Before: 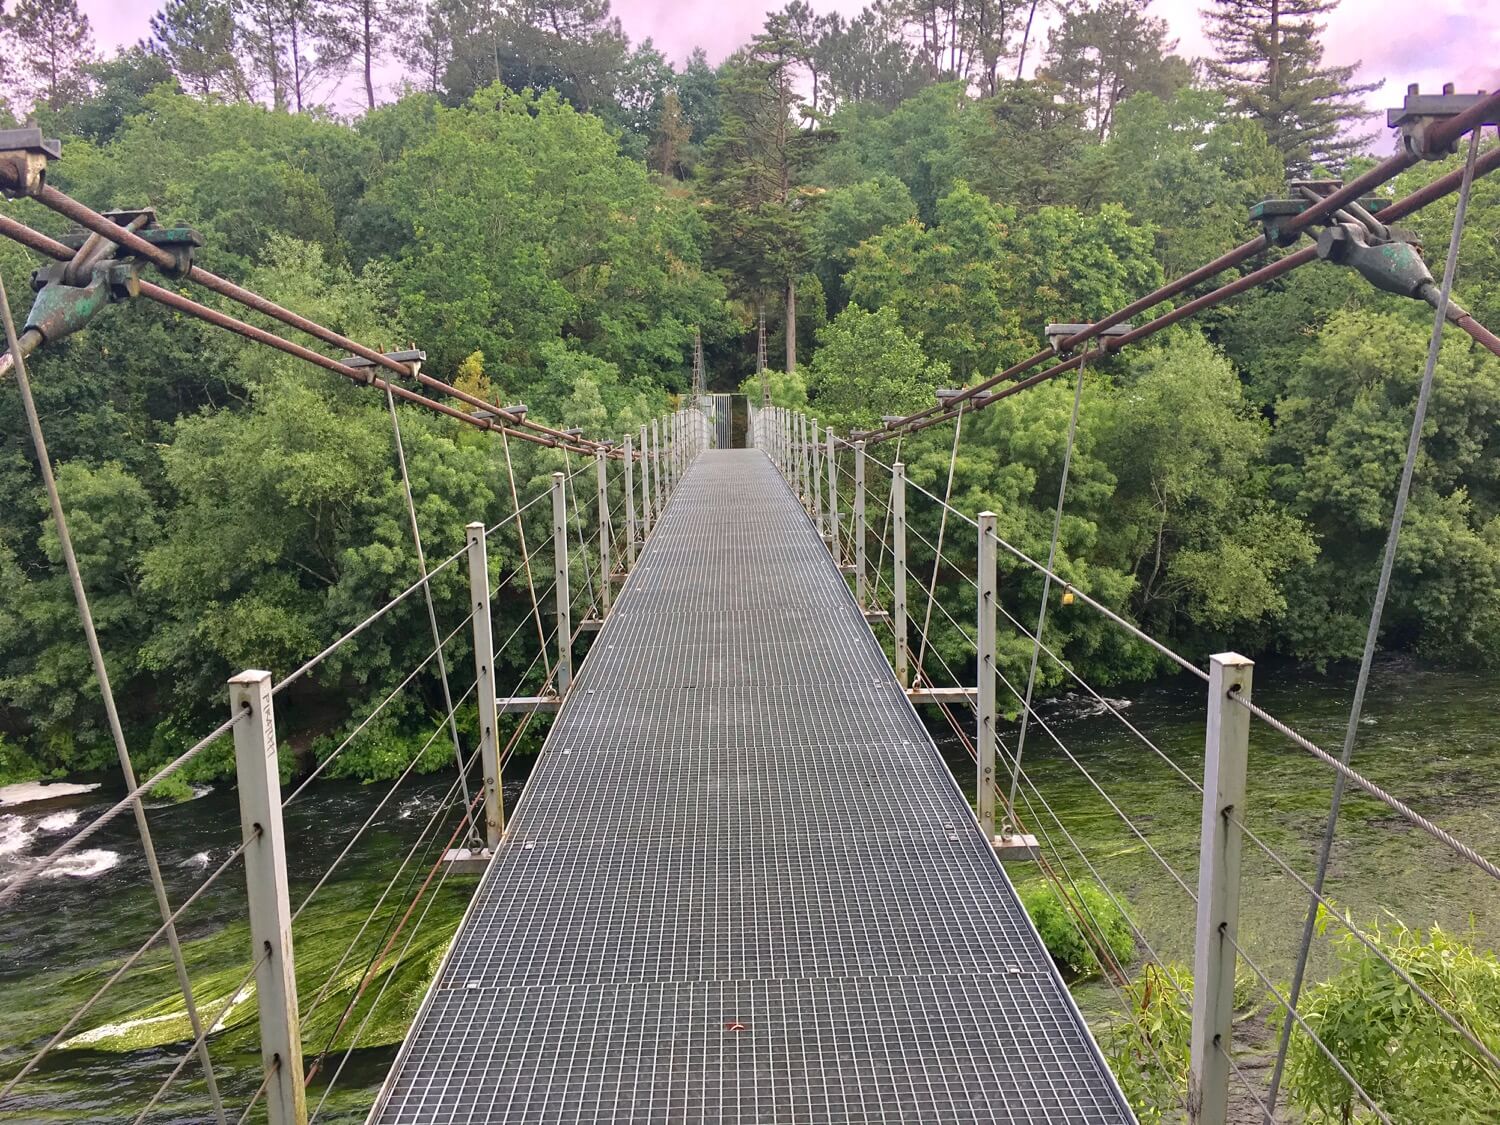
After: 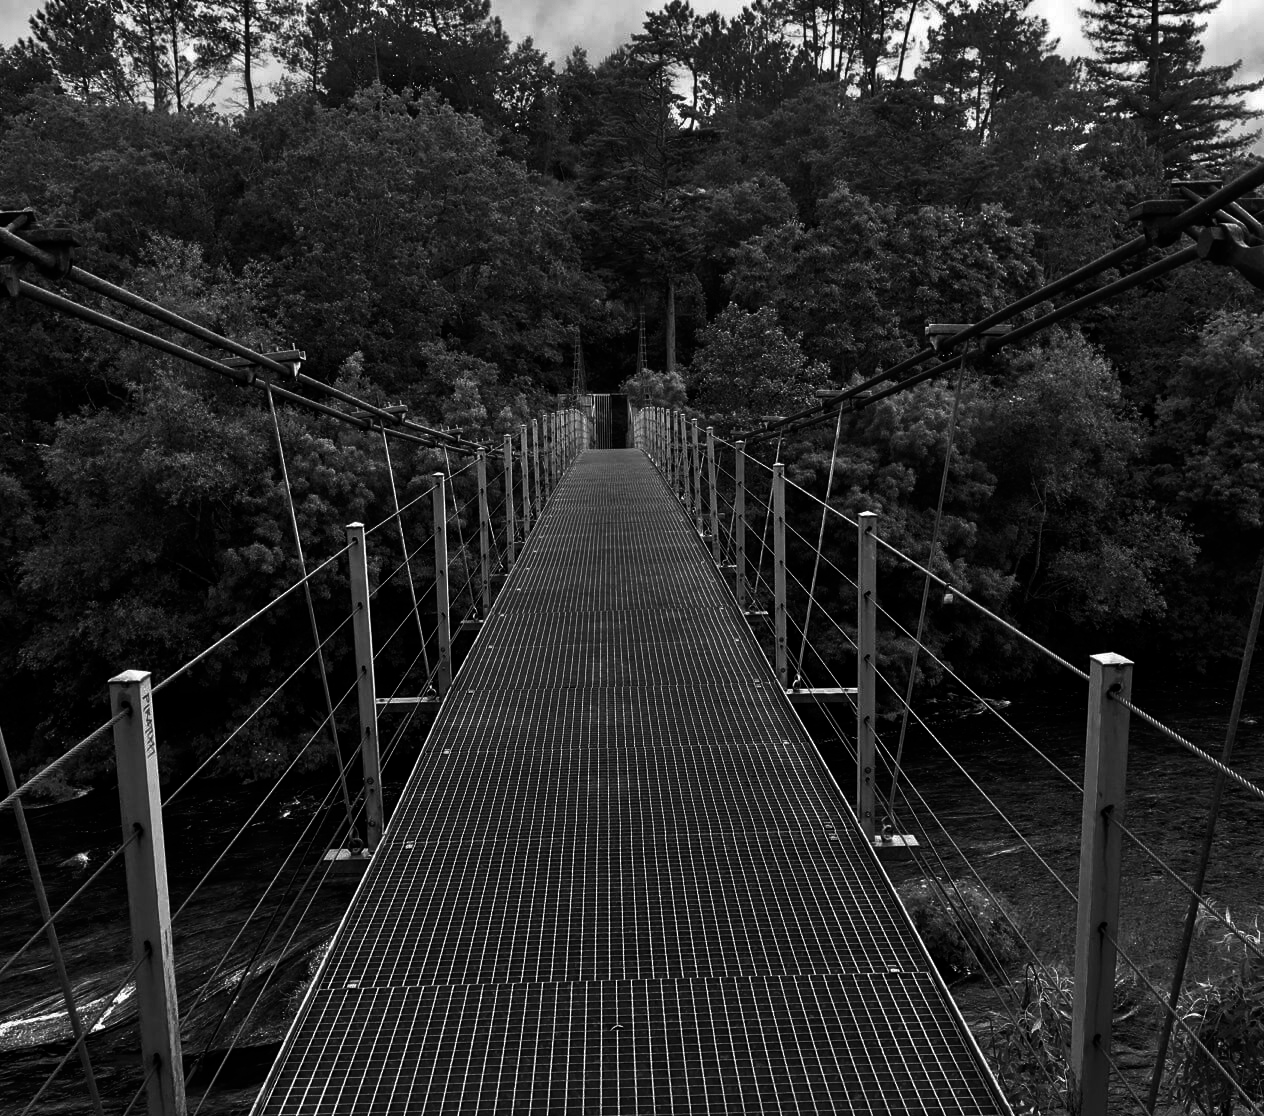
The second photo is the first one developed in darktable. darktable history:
crop: left 8.026%, right 7.374%
contrast brightness saturation: contrast 0.02, brightness -1, saturation -1
